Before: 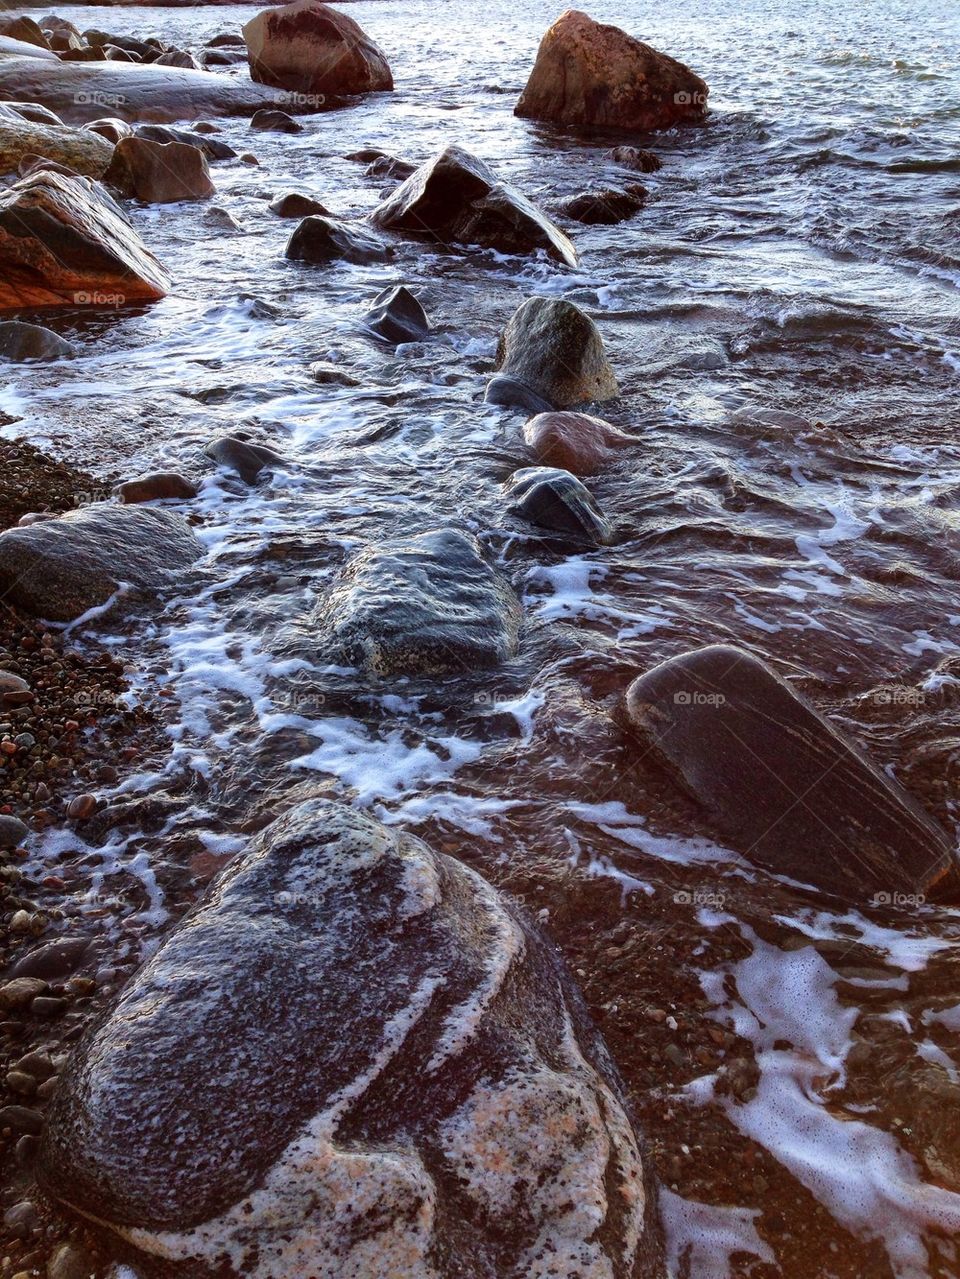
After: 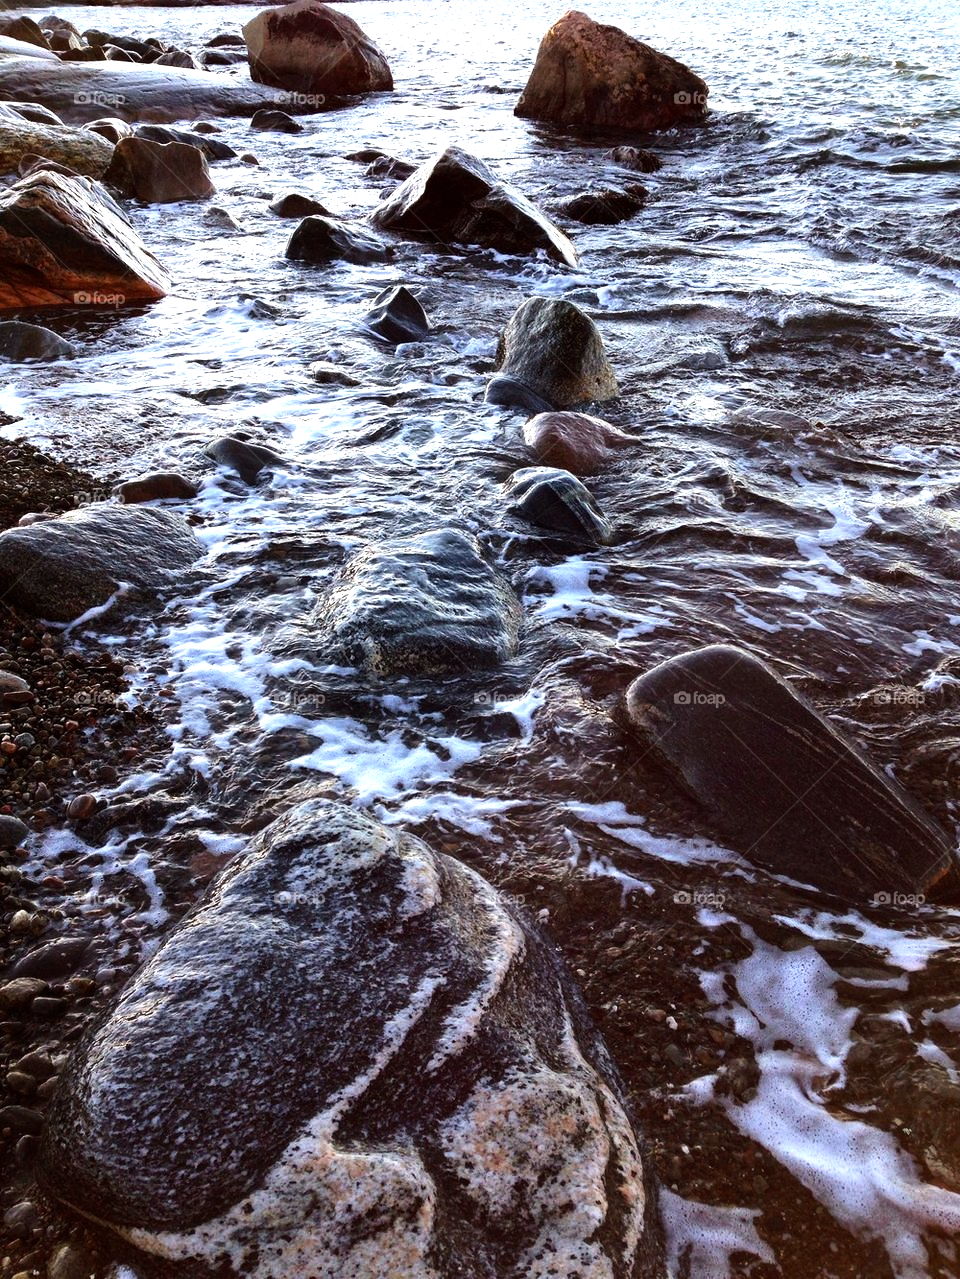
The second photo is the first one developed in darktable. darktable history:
tone equalizer: -8 EV -0.757 EV, -7 EV -0.676 EV, -6 EV -0.608 EV, -5 EV -0.364 EV, -3 EV 0.371 EV, -2 EV 0.6 EV, -1 EV 0.679 EV, +0 EV 0.764 EV, edges refinement/feathering 500, mask exposure compensation -1.57 EV, preserve details no
